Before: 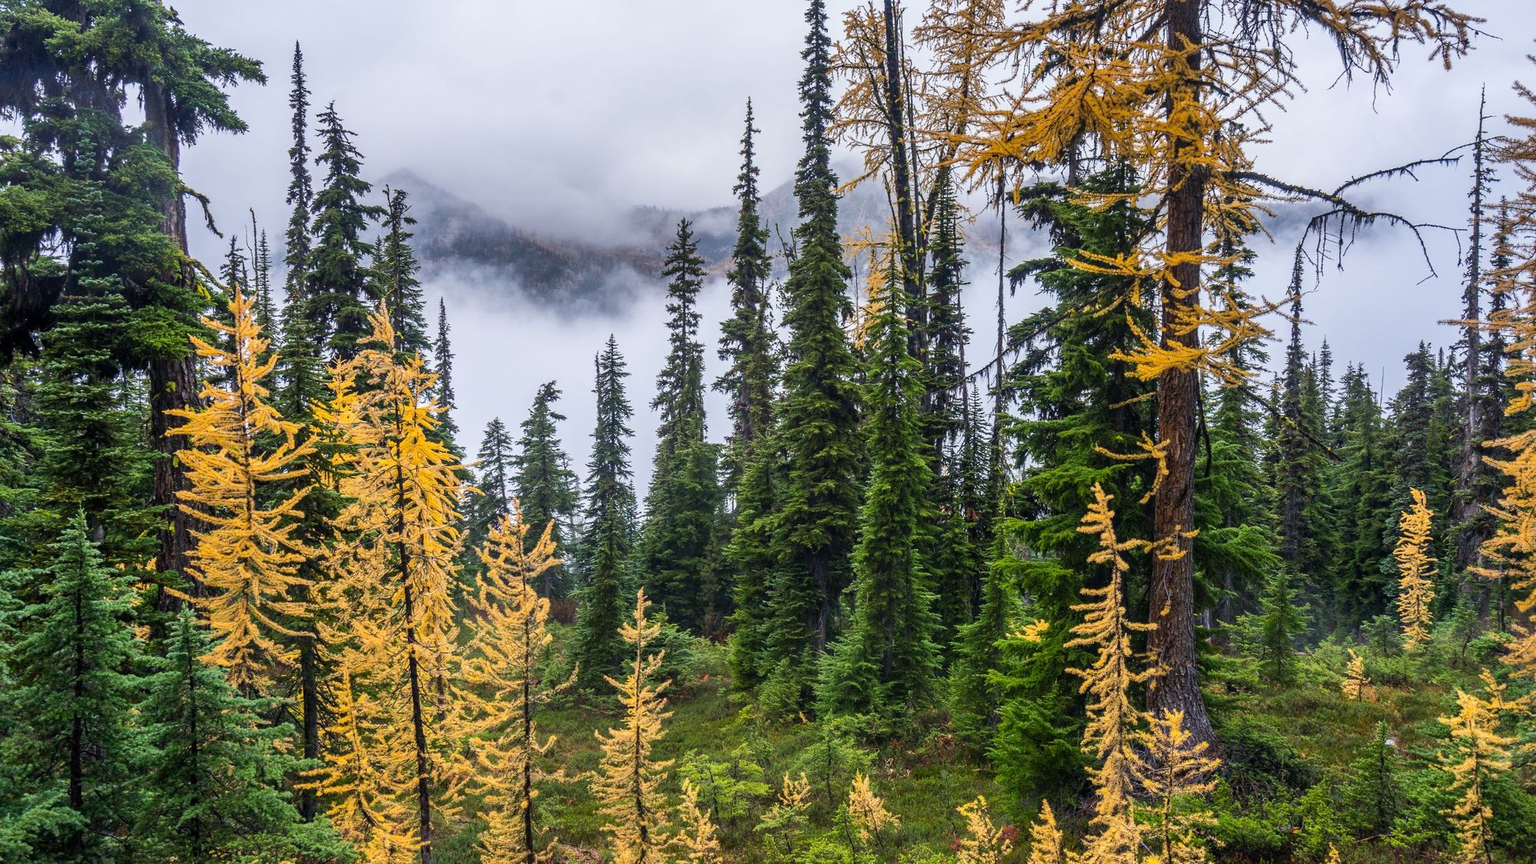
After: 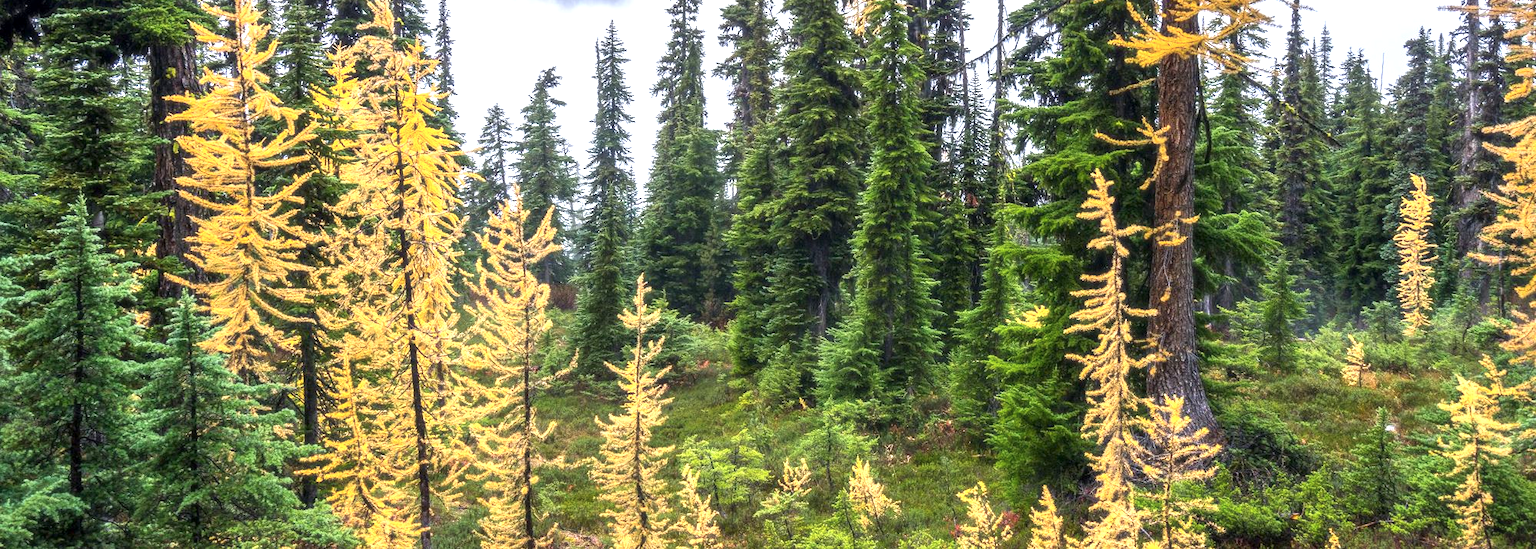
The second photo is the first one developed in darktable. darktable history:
exposure: black level correction 0.001, exposure 0.955 EV, compensate exposure bias true, compensate highlight preservation false
crop and rotate: top 36.435%
soften: size 10%, saturation 50%, brightness 0.2 EV, mix 10%
